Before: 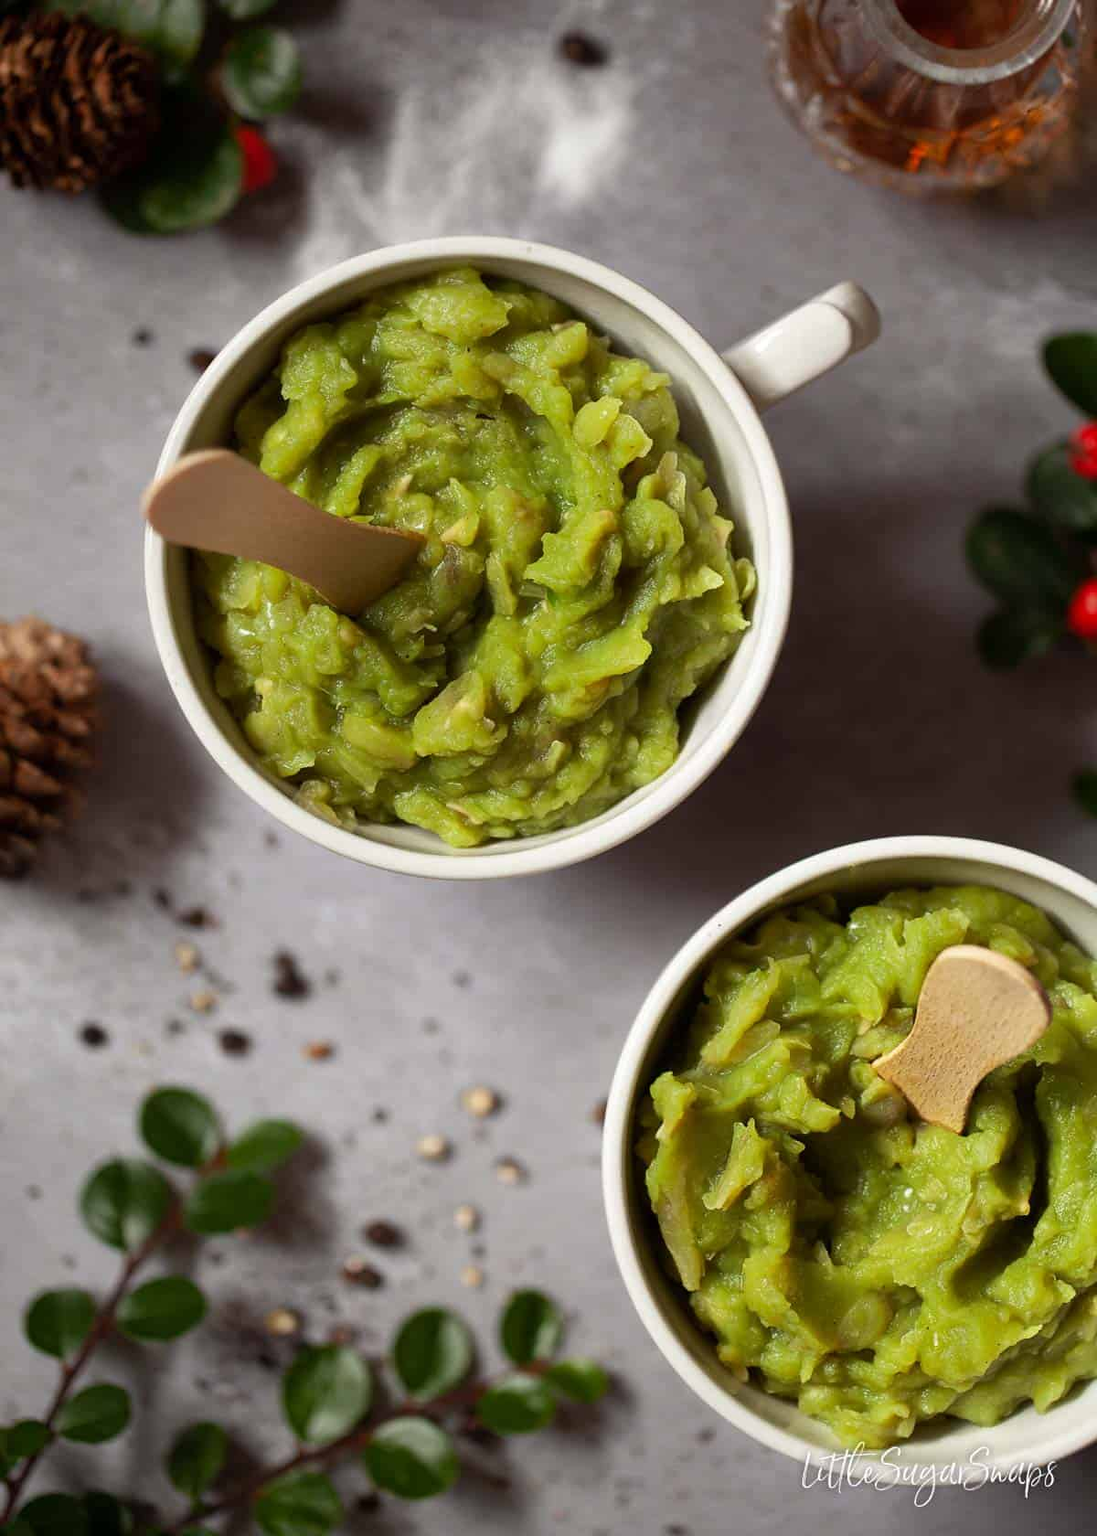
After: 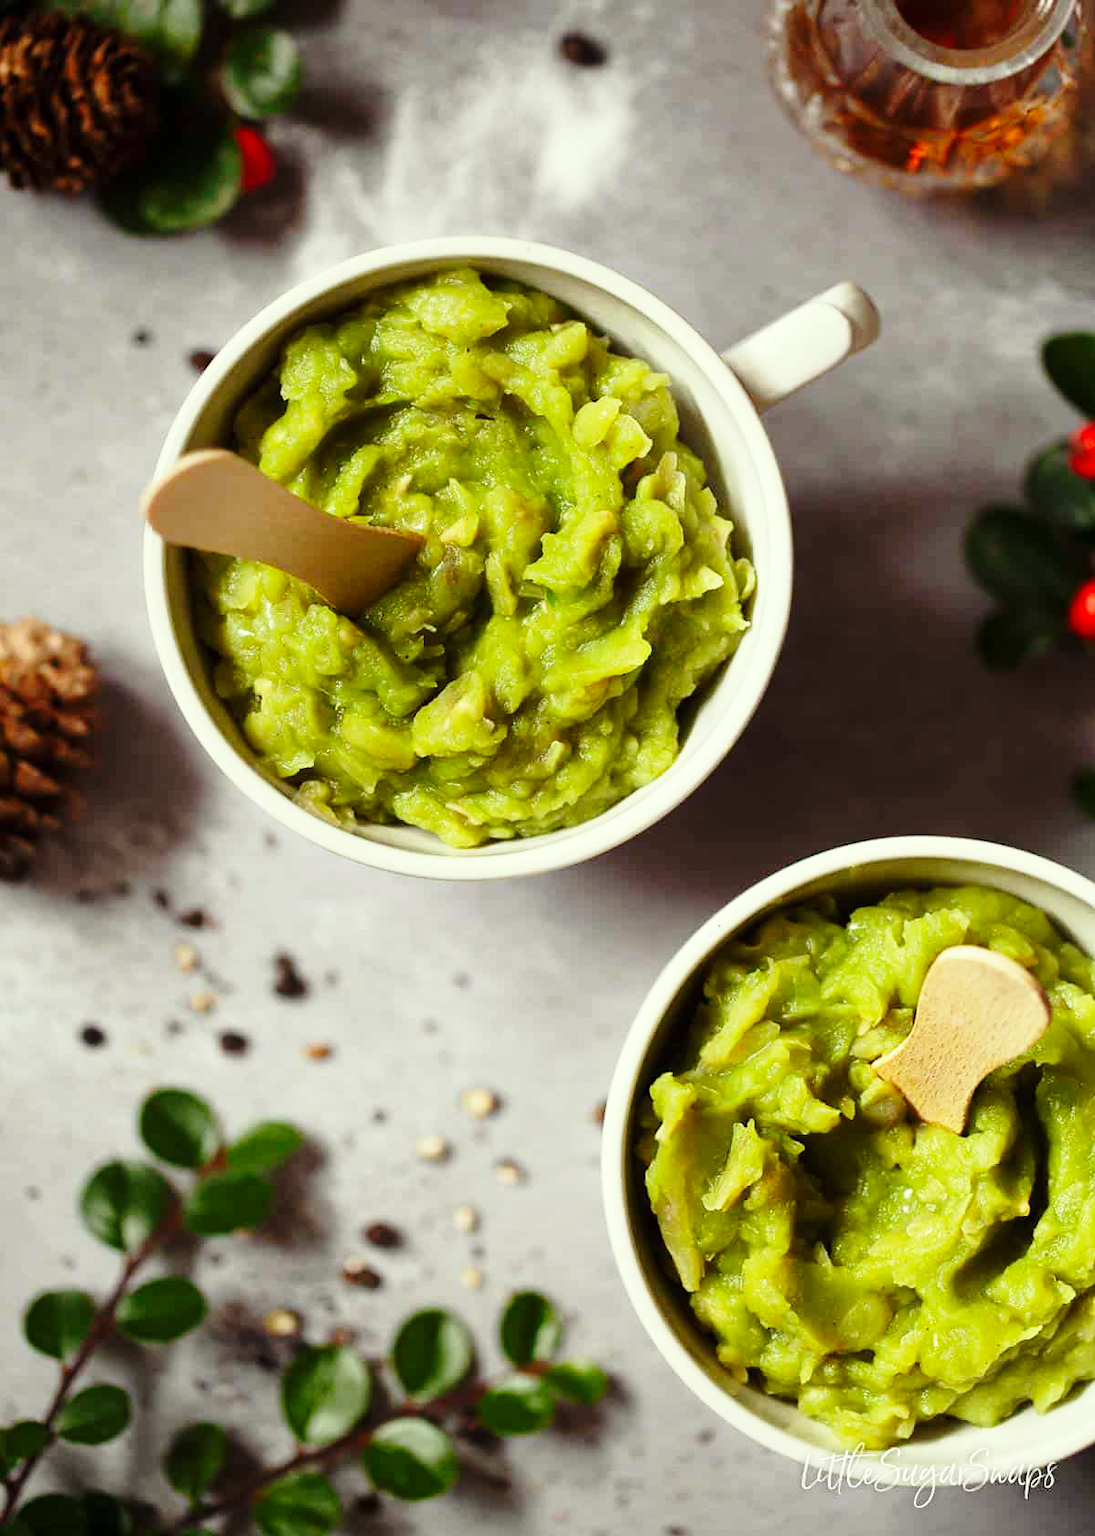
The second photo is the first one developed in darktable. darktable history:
crop and rotate: left 0.129%, bottom 0.006%
base curve: curves: ch0 [(0, 0) (0.028, 0.03) (0.121, 0.232) (0.46, 0.748) (0.859, 0.968) (1, 1)], exposure shift 0.01, preserve colors none
color correction: highlights a* -4.31, highlights b* 6.99
